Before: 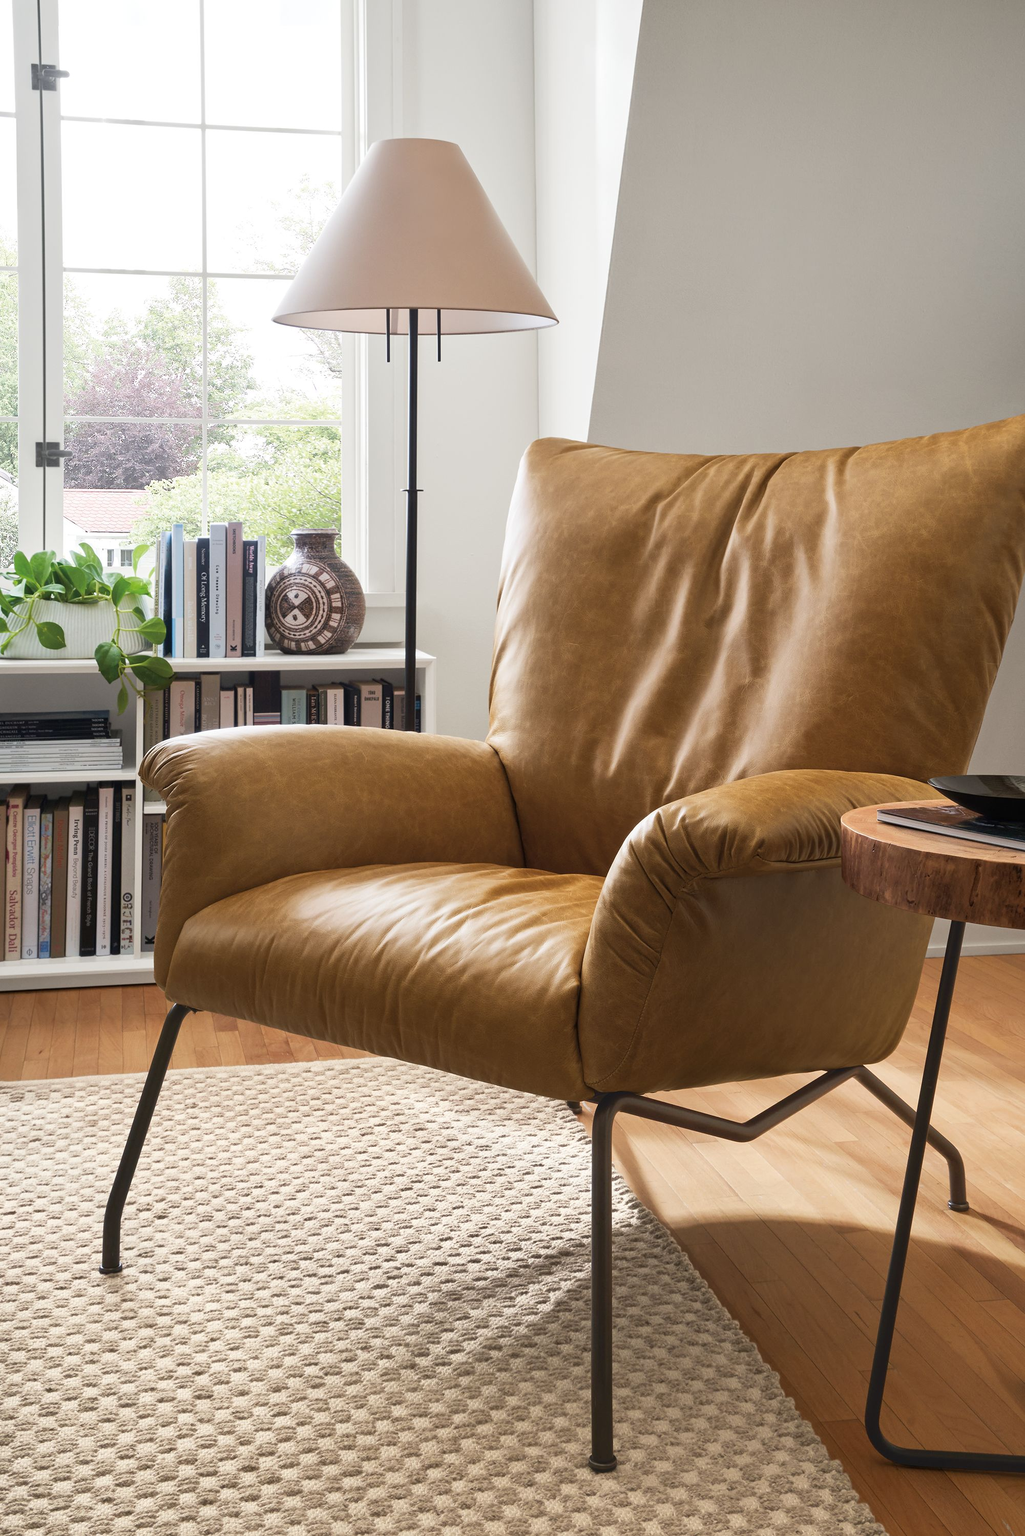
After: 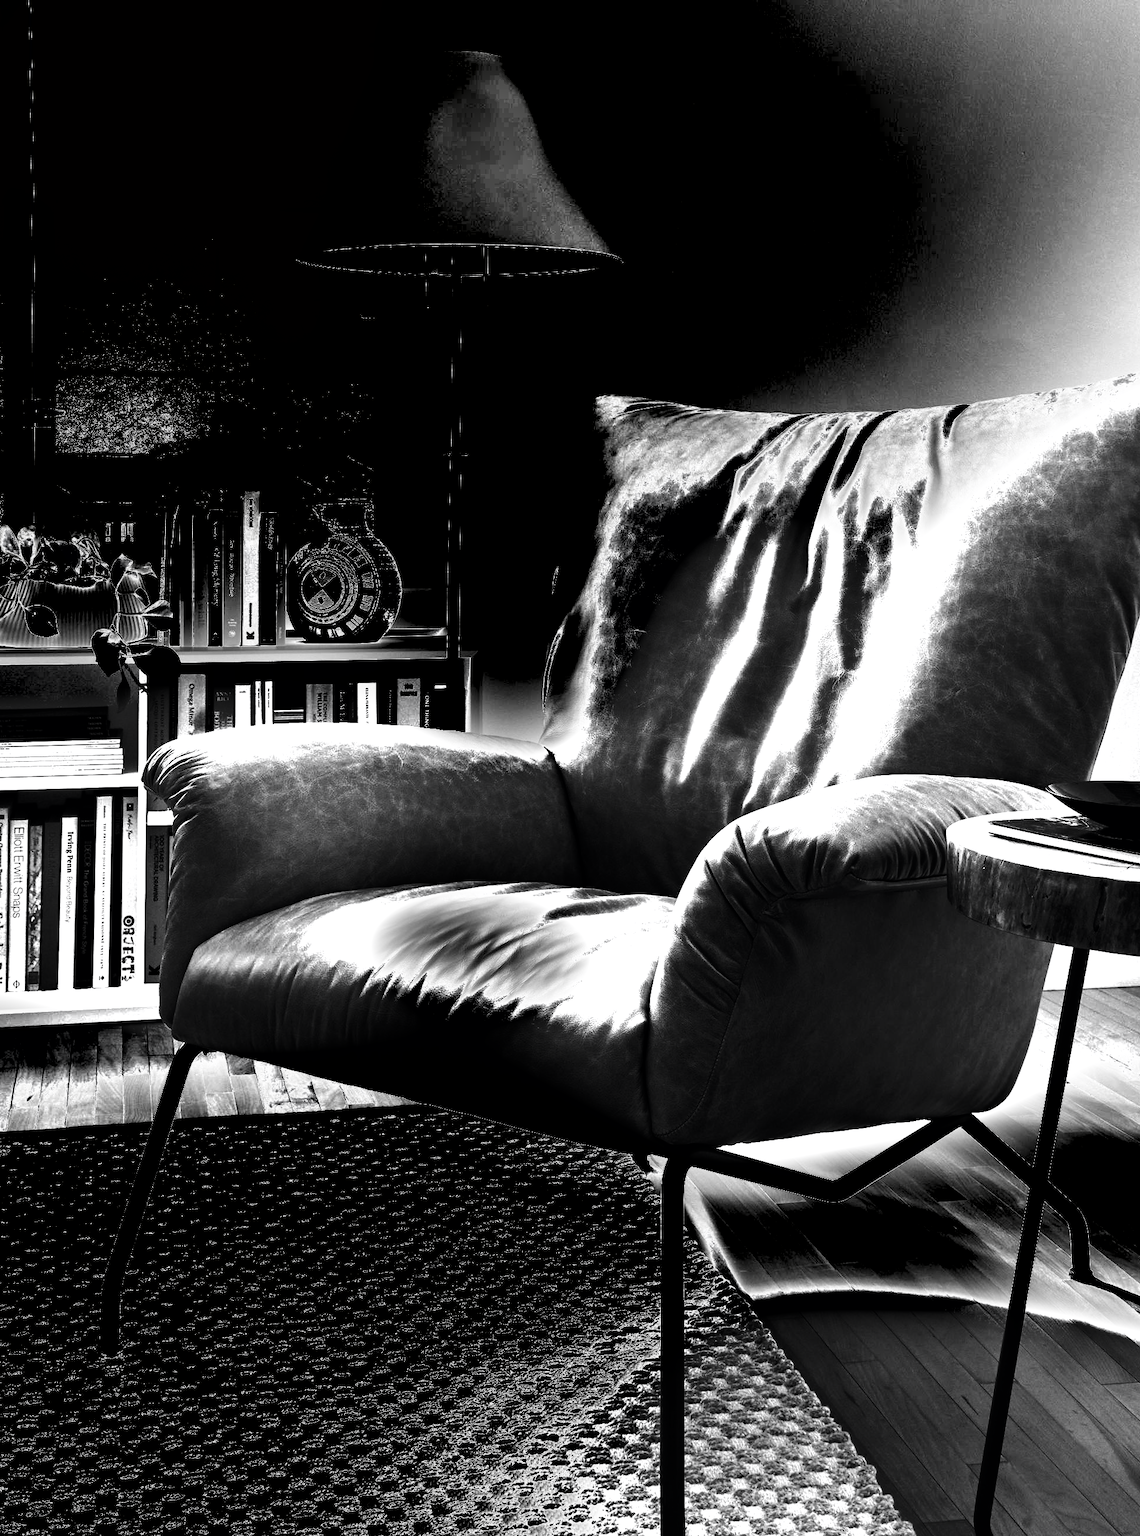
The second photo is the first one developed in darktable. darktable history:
crop: left 1.507%, top 6.147%, right 1.379%, bottom 6.637%
tone equalizer: -8 EV -0.417 EV, -7 EV -0.389 EV, -6 EV -0.333 EV, -5 EV -0.222 EV, -3 EV 0.222 EV, -2 EV 0.333 EV, -1 EV 0.389 EV, +0 EV 0.417 EV, edges refinement/feathering 500, mask exposure compensation -1.57 EV, preserve details no
contrast brightness saturation: contrast 0.02, brightness -1, saturation -1
fill light: on, module defaults
shadows and highlights: radius 133.83, soften with gaussian
exposure: black level correction 0, exposure 1.625 EV, compensate exposure bias true, compensate highlight preservation false
tone curve: curves: ch0 [(0.003, 0) (0.066, 0.031) (0.163, 0.112) (0.264, 0.238) (0.395, 0.408) (0.517, 0.56) (0.684, 0.734) (0.791, 0.814) (1, 1)]; ch1 [(0, 0) (0.164, 0.115) (0.337, 0.332) (0.39, 0.398) (0.464, 0.461) (0.501, 0.5) (0.507, 0.5) (0.534, 0.532) (0.577, 0.59) (0.652, 0.681) (0.733, 0.749) (0.811, 0.796) (1, 1)]; ch2 [(0, 0) (0.337, 0.382) (0.464, 0.476) (0.501, 0.5) (0.527, 0.54) (0.551, 0.565) (0.6, 0.59) (0.687, 0.675) (1, 1)], color space Lab, independent channels, preserve colors none
color correction: saturation 1.11
